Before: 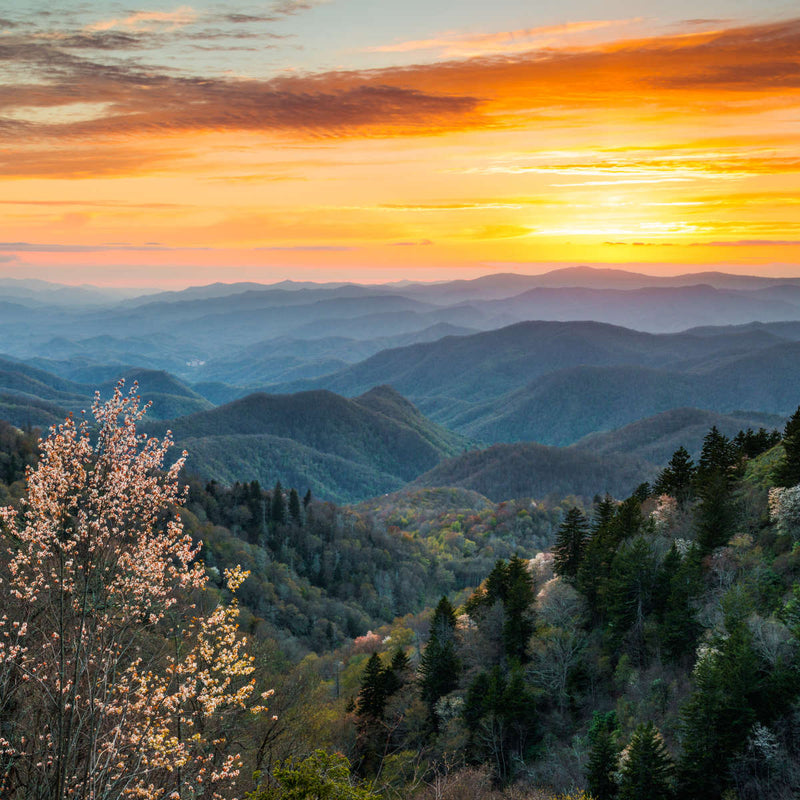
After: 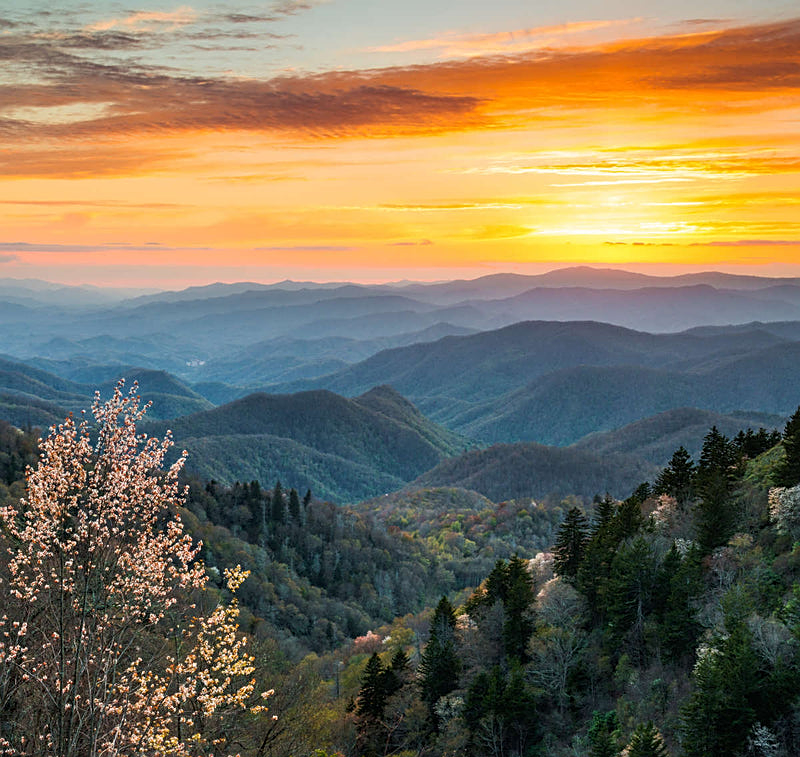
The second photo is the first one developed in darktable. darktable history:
crop and rotate: top 0.009%, bottom 5.25%
sharpen: on, module defaults
